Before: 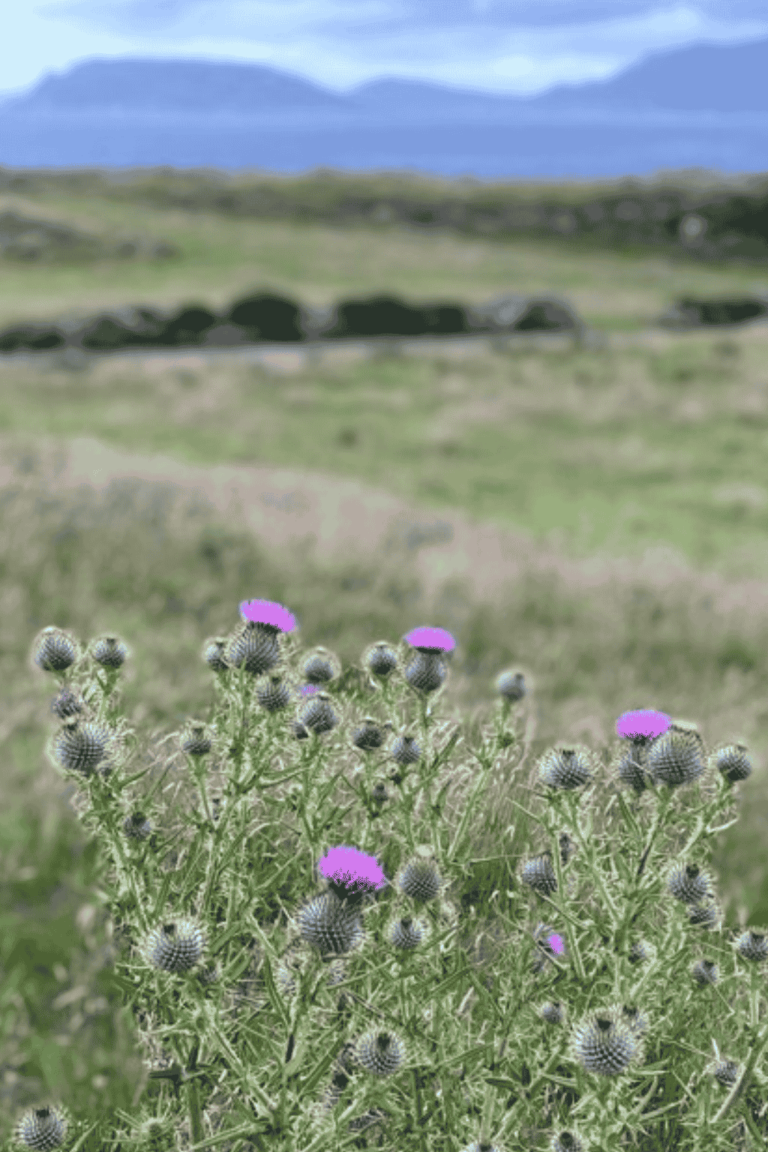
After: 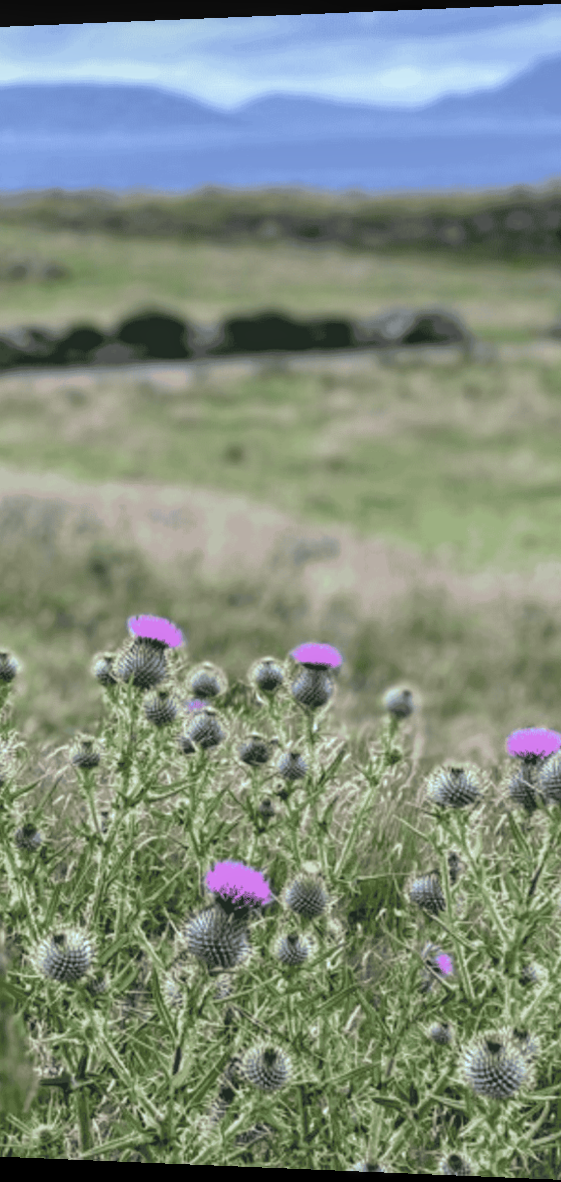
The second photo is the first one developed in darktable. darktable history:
local contrast: on, module defaults
rotate and perspective: lens shift (horizontal) -0.055, automatic cropping off
crop: left 13.443%, right 13.31%
